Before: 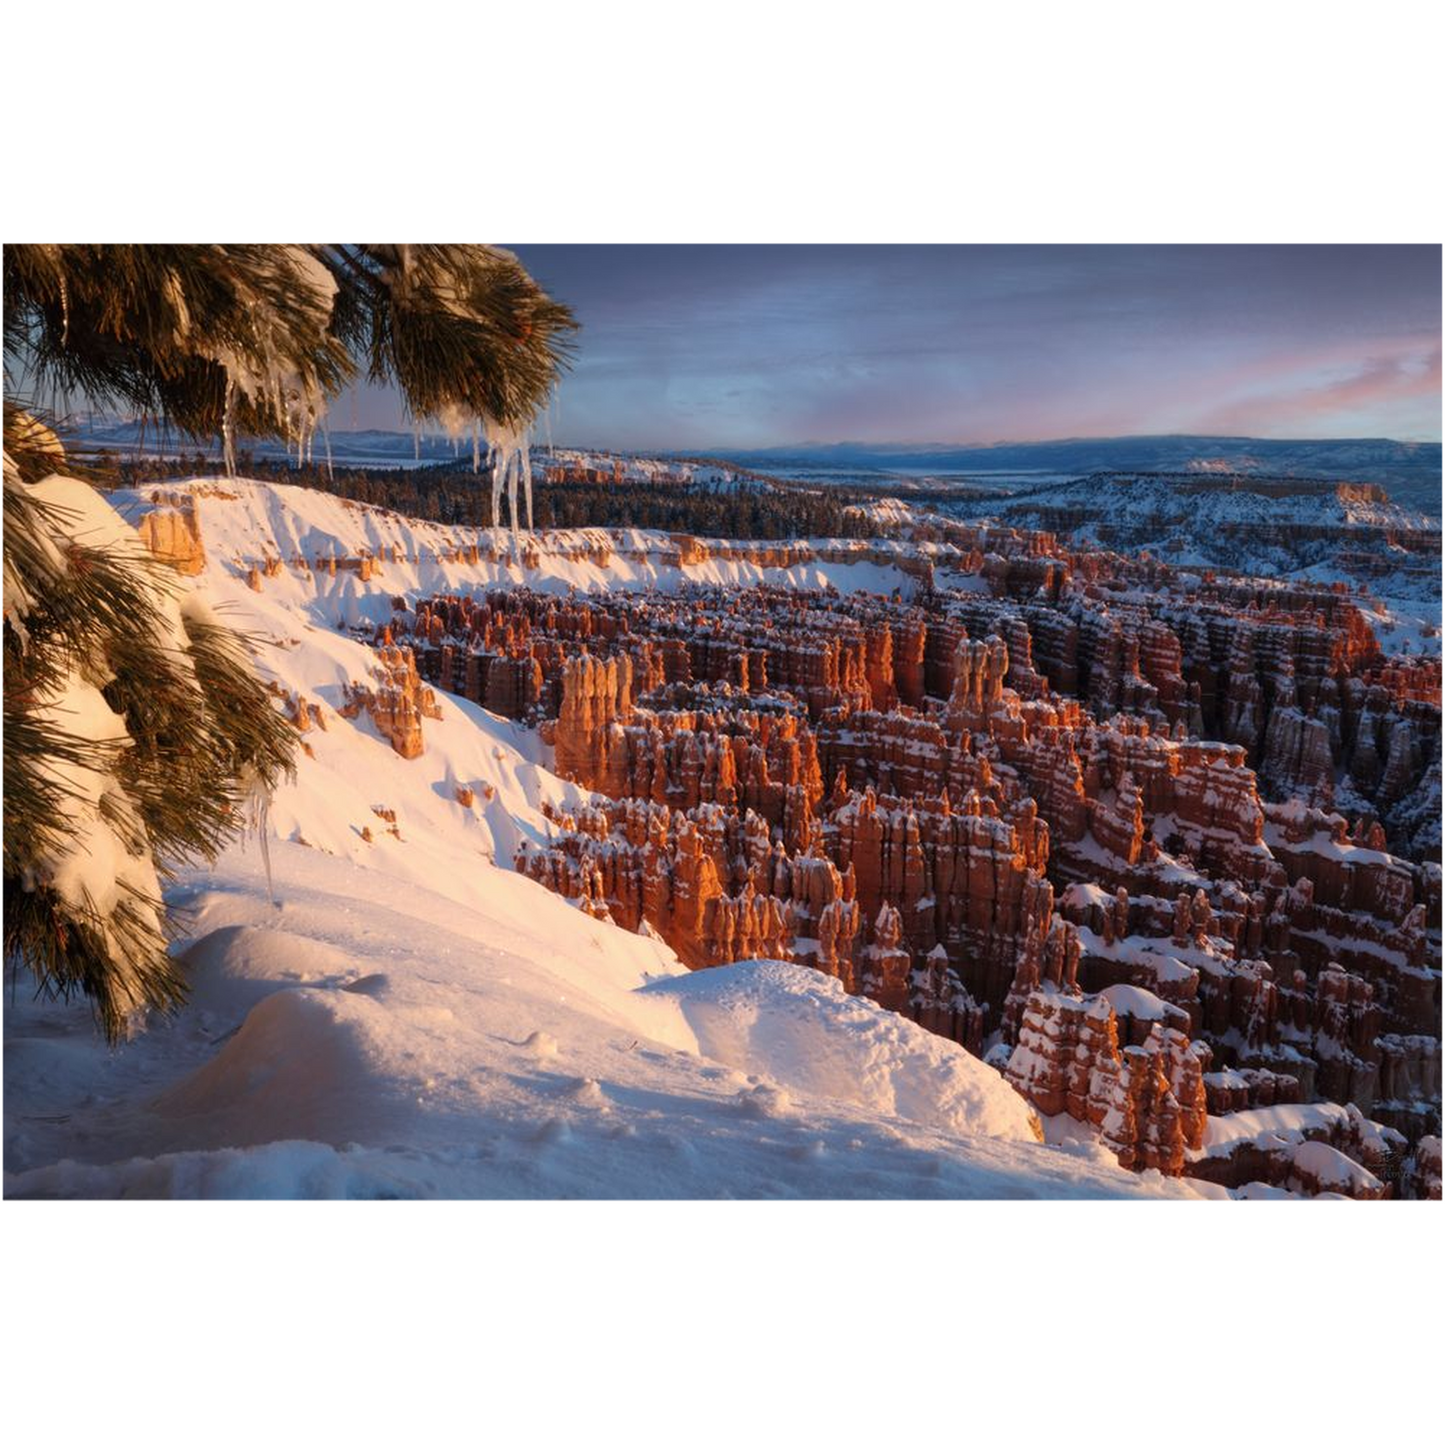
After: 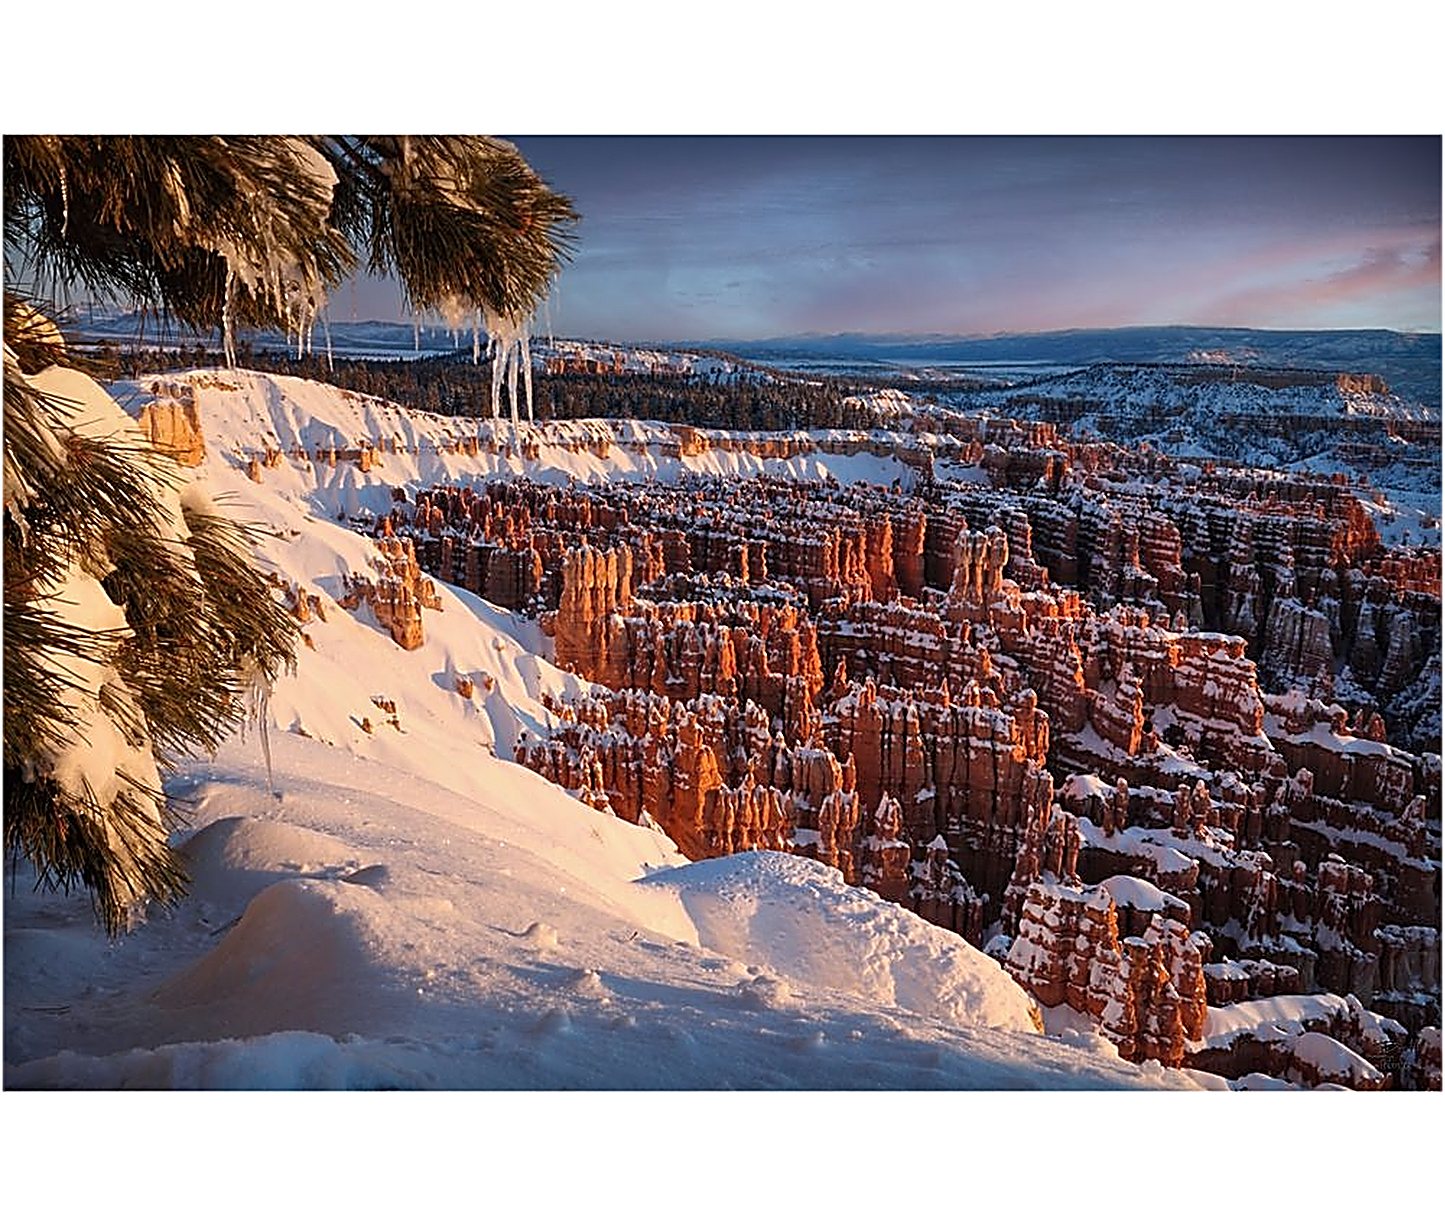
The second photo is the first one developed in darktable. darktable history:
crop: top 7.584%, bottom 8.145%
sharpen: amount 1.99
shadows and highlights: soften with gaussian
